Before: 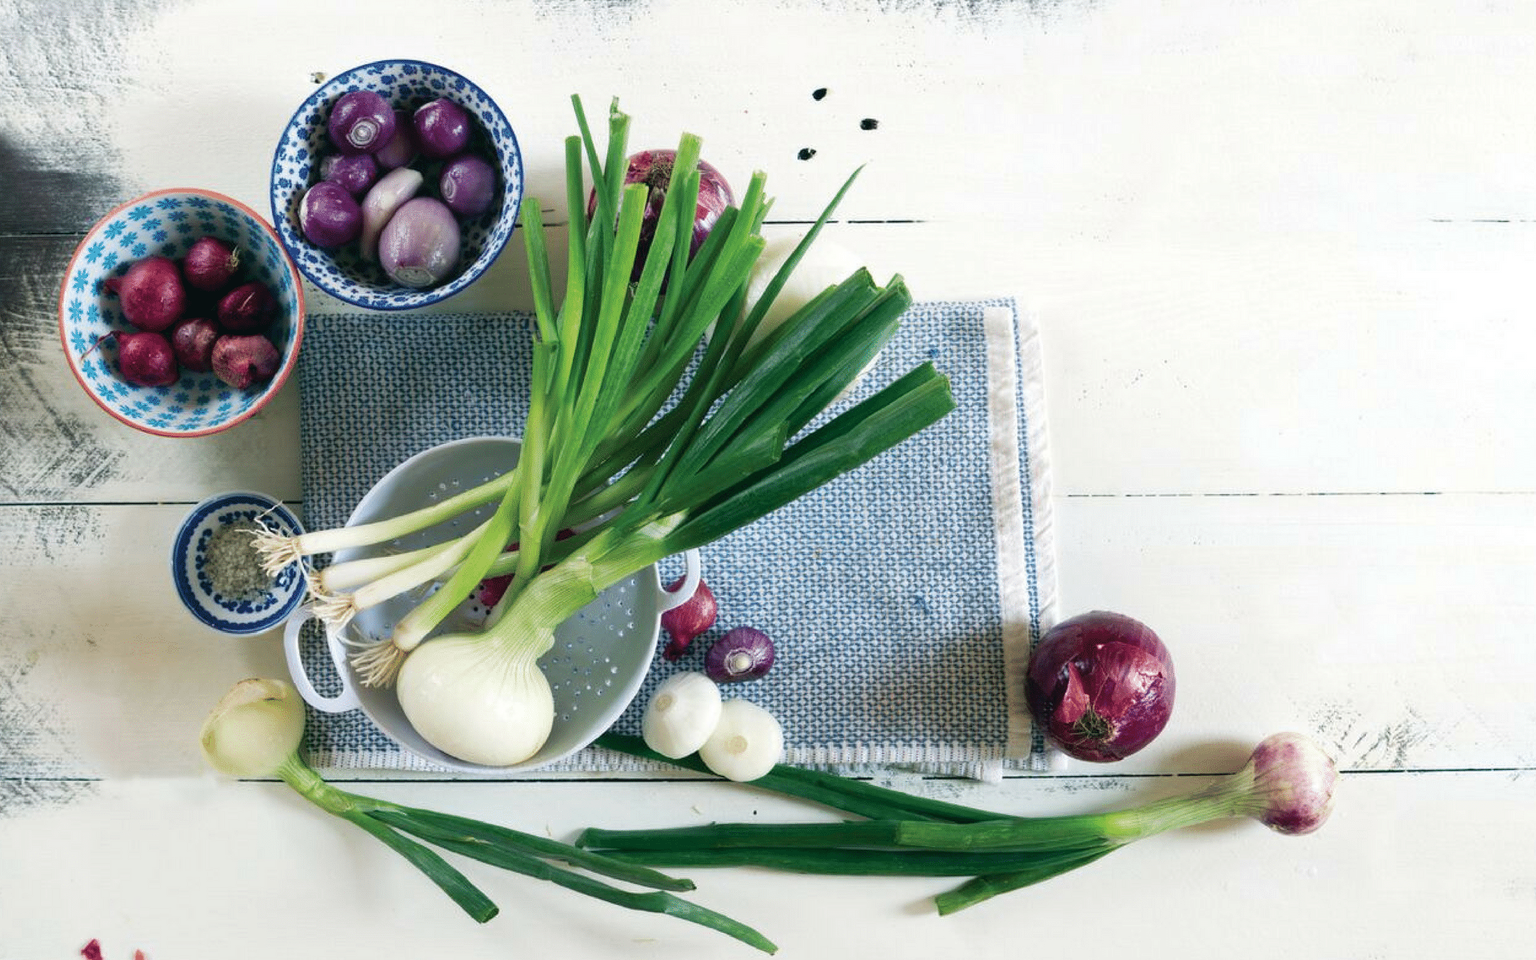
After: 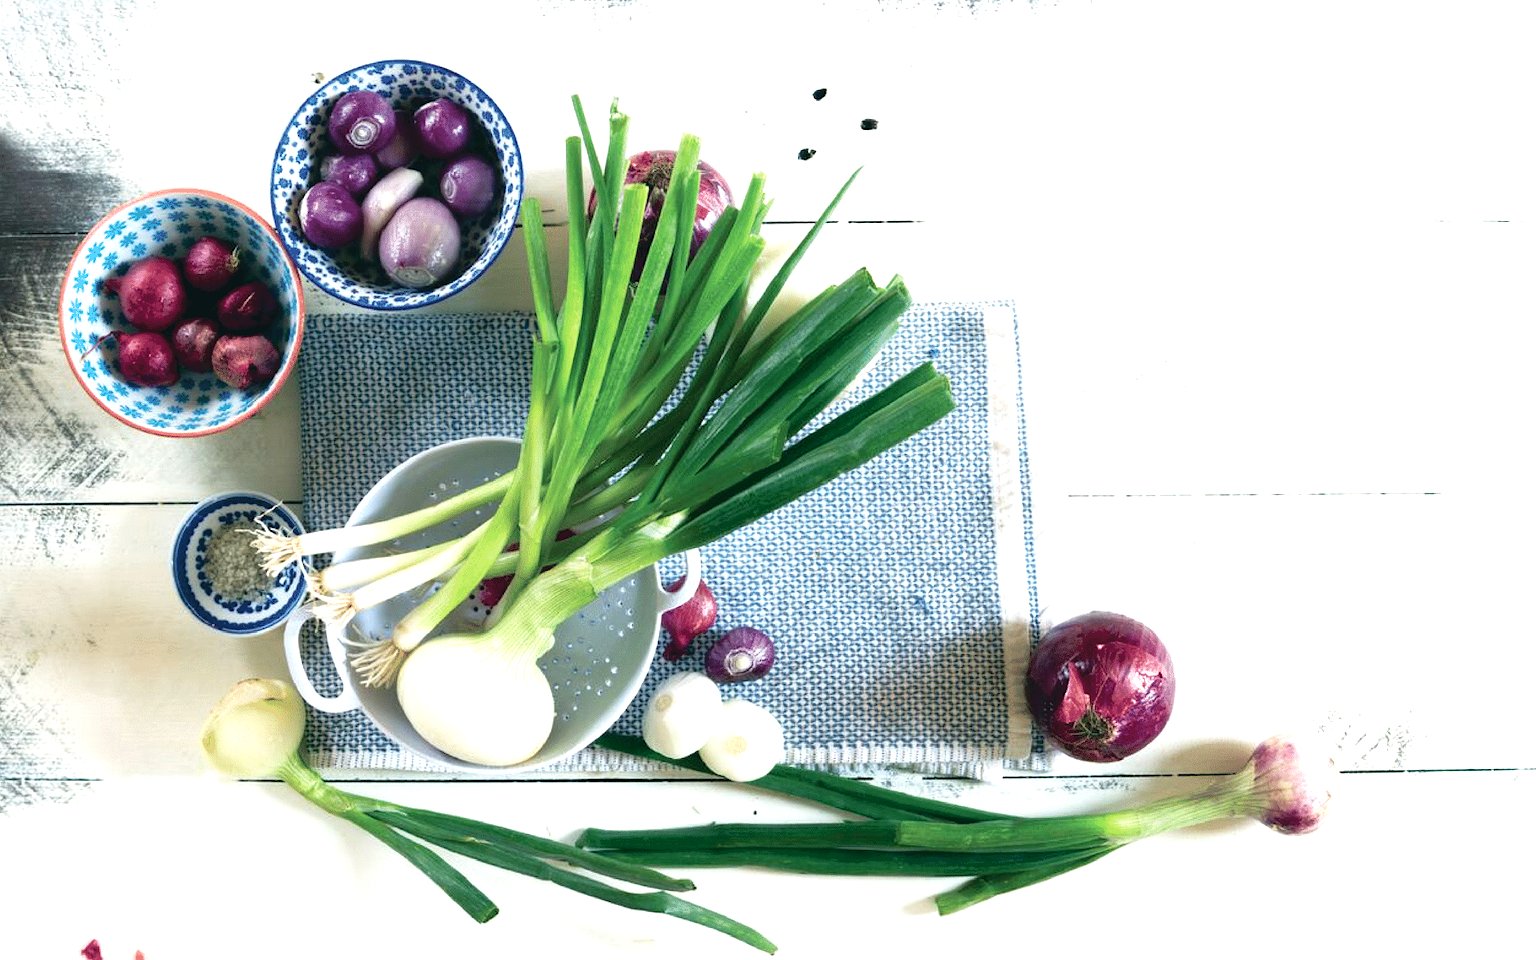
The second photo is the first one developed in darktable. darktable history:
tone curve: curves: ch0 [(0, 0) (0.003, 0.026) (0.011, 0.024) (0.025, 0.022) (0.044, 0.031) (0.069, 0.067) (0.1, 0.094) (0.136, 0.102) (0.177, 0.14) (0.224, 0.189) (0.277, 0.238) (0.335, 0.325) (0.399, 0.379) (0.468, 0.453) (0.543, 0.528) (0.623, 0.609) (0.709, 0.695) (0.801, 0.793) (0.898, 0.898) (1, 1)], color space Lab, independent channels, preserve colors none
exposure: exposure 0.701 EV, compensate exposure bias true, compensate highlight preservation false
